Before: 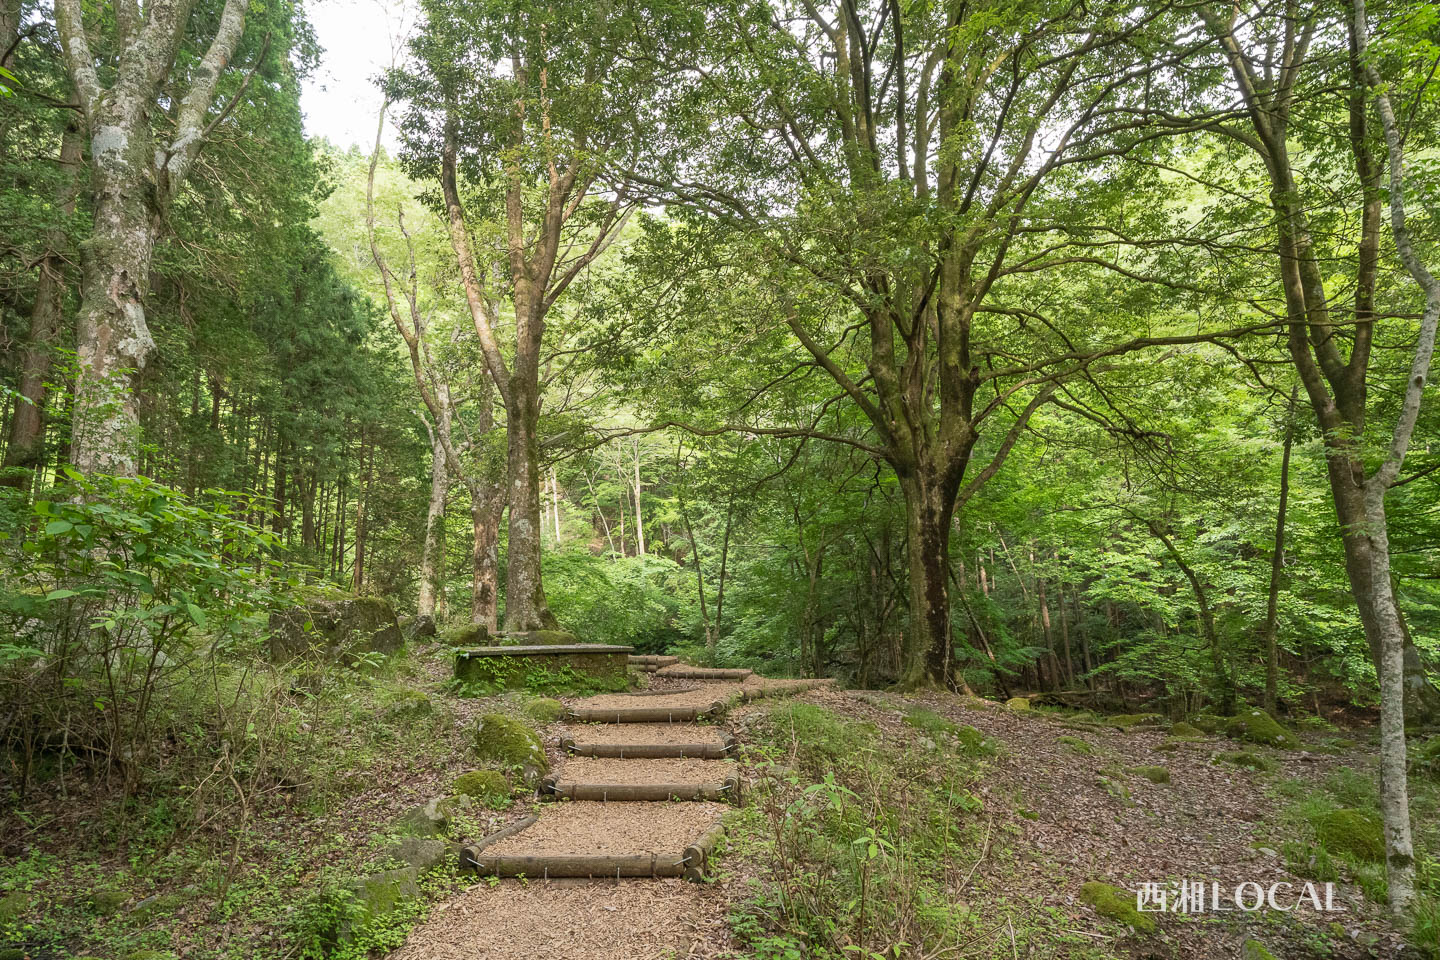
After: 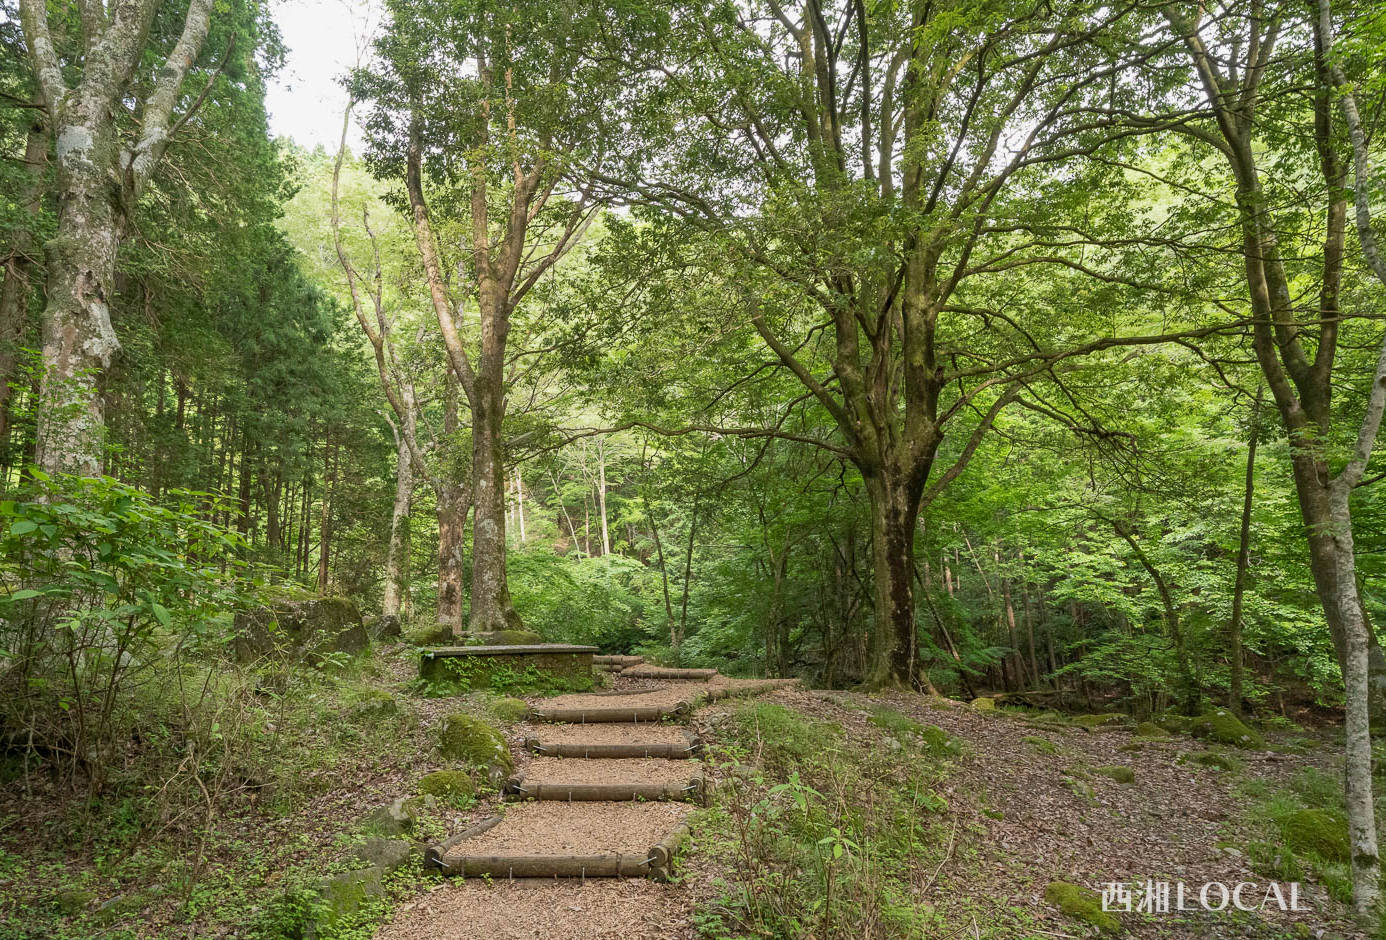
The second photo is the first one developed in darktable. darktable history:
crop and rotate: left 2.492%, right 1.218%, bottom 1.994%
exposure: black level correction 0.002, exposure -0.107 EV, compensate exposure bias true, compensate highlight preservation false
